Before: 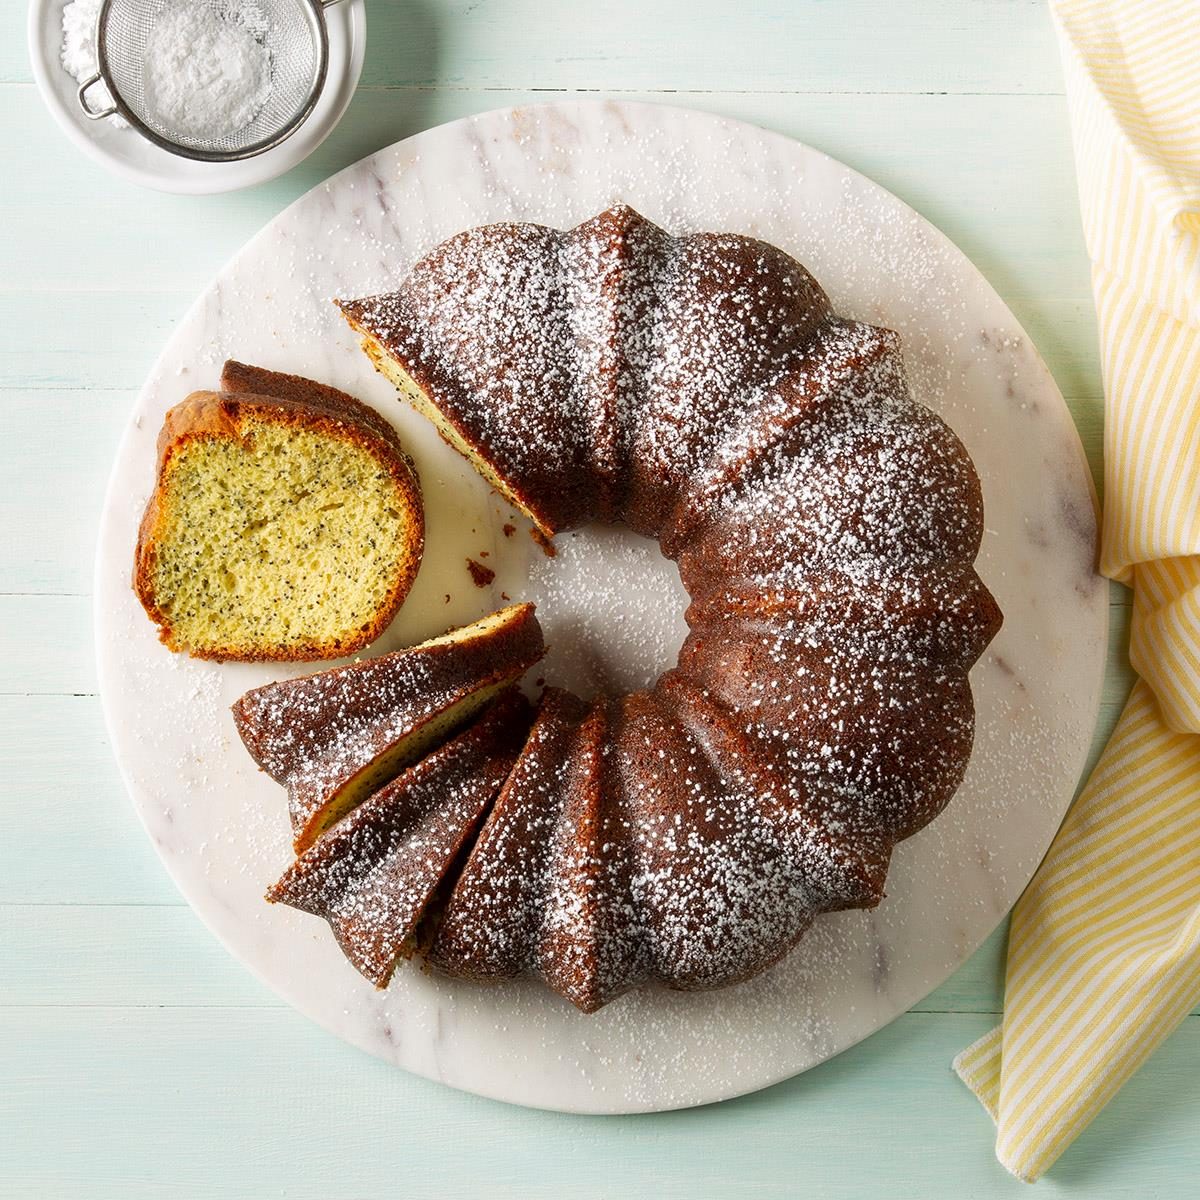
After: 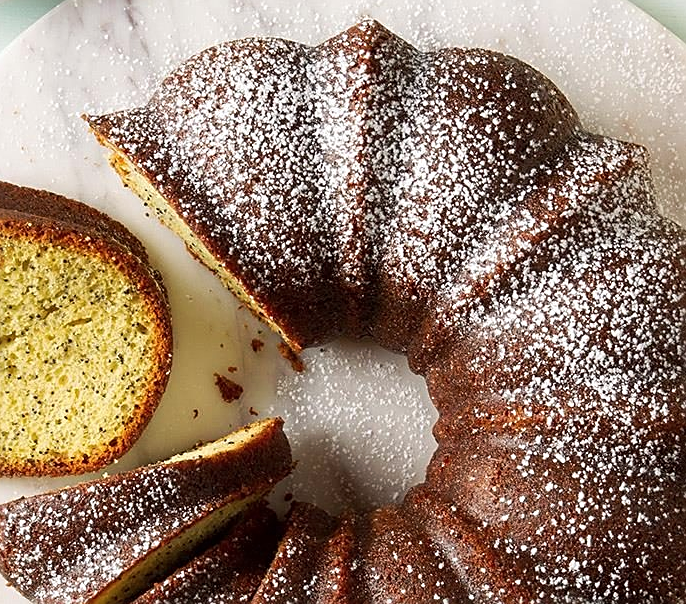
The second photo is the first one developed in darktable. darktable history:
crop: left 21.008%, top 15.497%, right 21.769%, bottom 34.12%
tone curve: curves: ch0 [(0, 0) (0.003, 0.003) (0.011, 0.011) (0.025, 0.024) (0.044, 0.044) (0.069, 0.068) (0.1, 0.098) (0.136, 0.133) (0.177, 0.174) (0.224, 0.22) (0.277, 0.272) (0.335, 0.329) (0.399, 0.392) (0.468, 0.46) (0.543, 0.546) (0.623, 0.626) (0.709, 0.711) (0.801, 0.802) (0.898, 0.898) (1, 1)], preserve colors none
contrast brightness saturation: saturation -0.053
sharpen: on, module defaults
